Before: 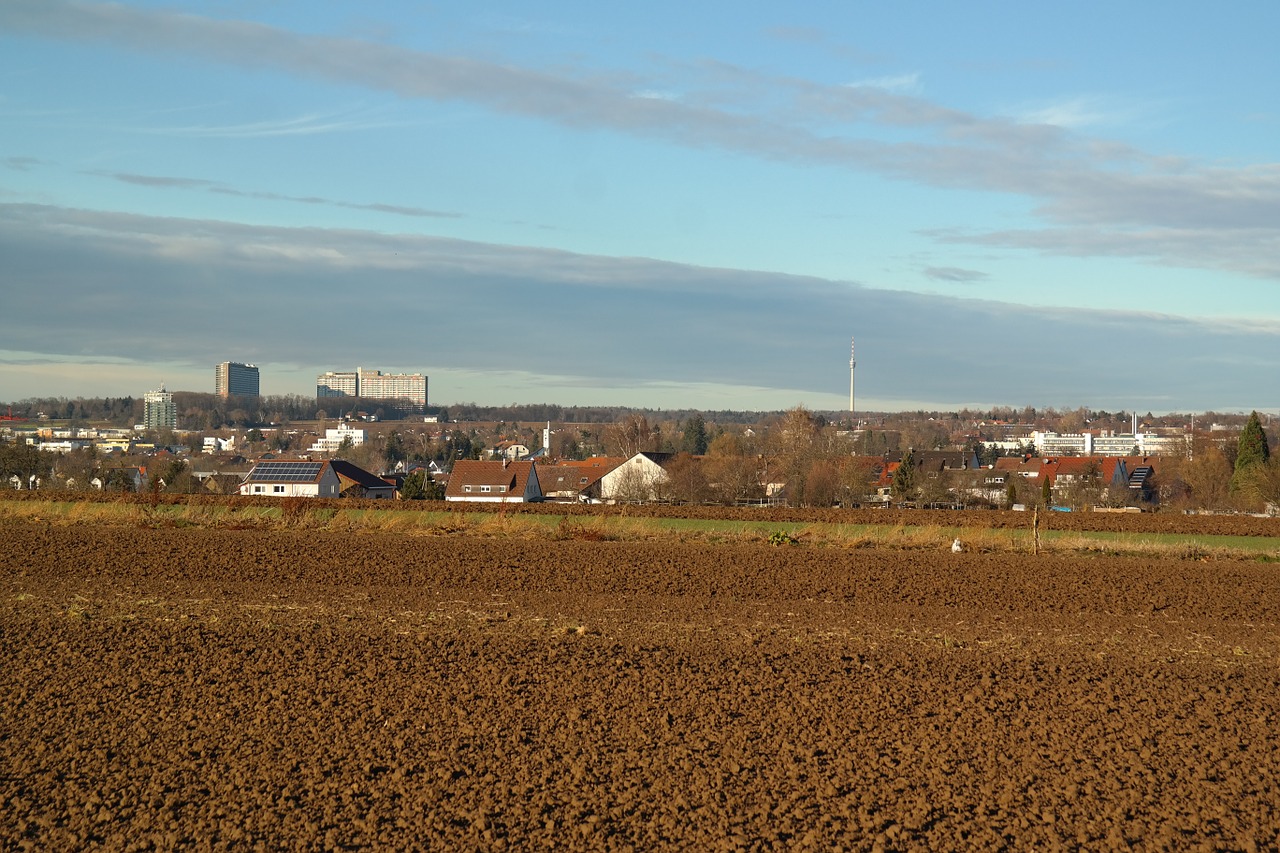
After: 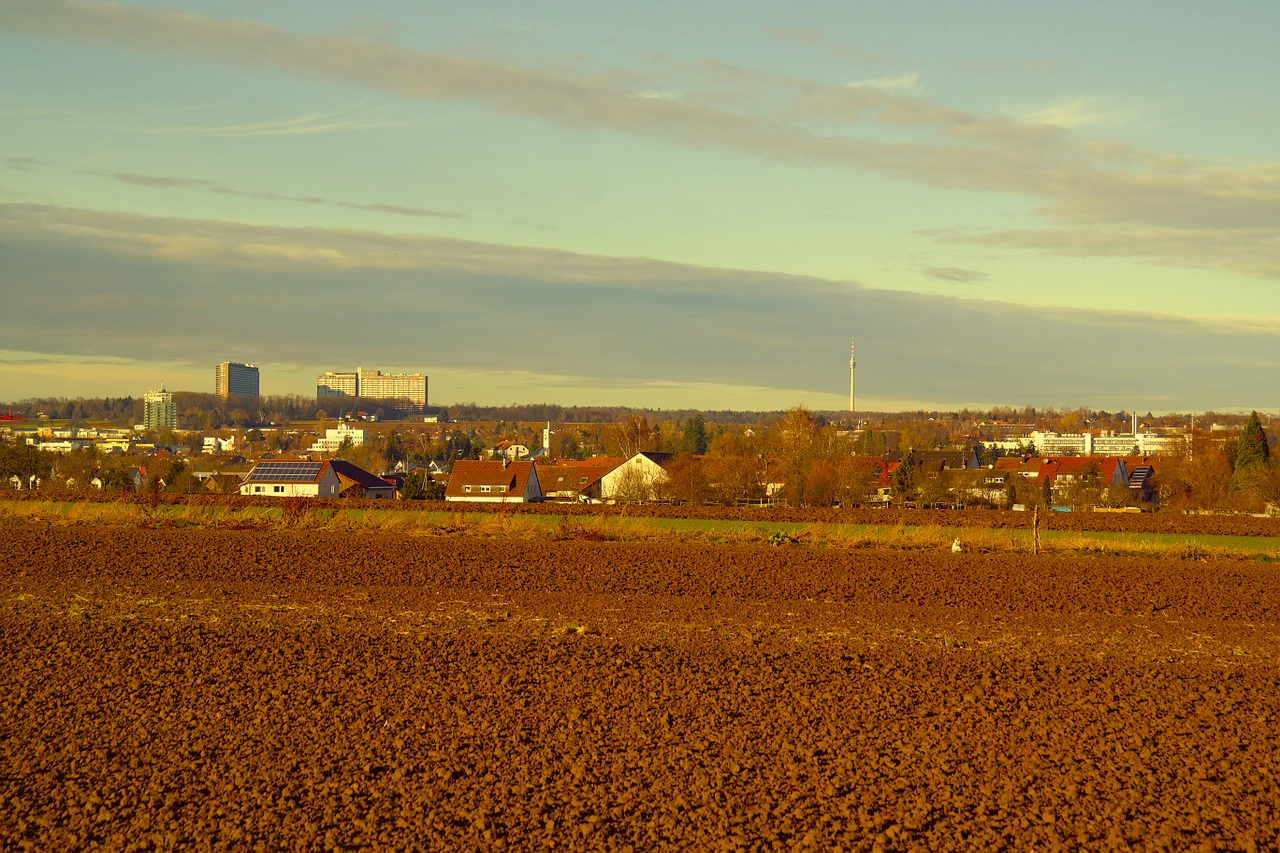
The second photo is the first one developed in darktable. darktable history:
color correction: highlights a* -0.387, highlights b* 39.76, shadows a* 9.55, shadows b* -0.883
color balance rgb: highlights gain › chroma 1.024%, highlights gain › hue 54.11°, linear chroma grading › global chroma 9.407%, perceptual saturation grading › global saturation 0.456%, perceptual saturation grading › highlights -17.202%, perceptual saturation grading › mid-tones 33.258%, perceptual saturation grading › shadows 50.322%, global vibrance 20%
